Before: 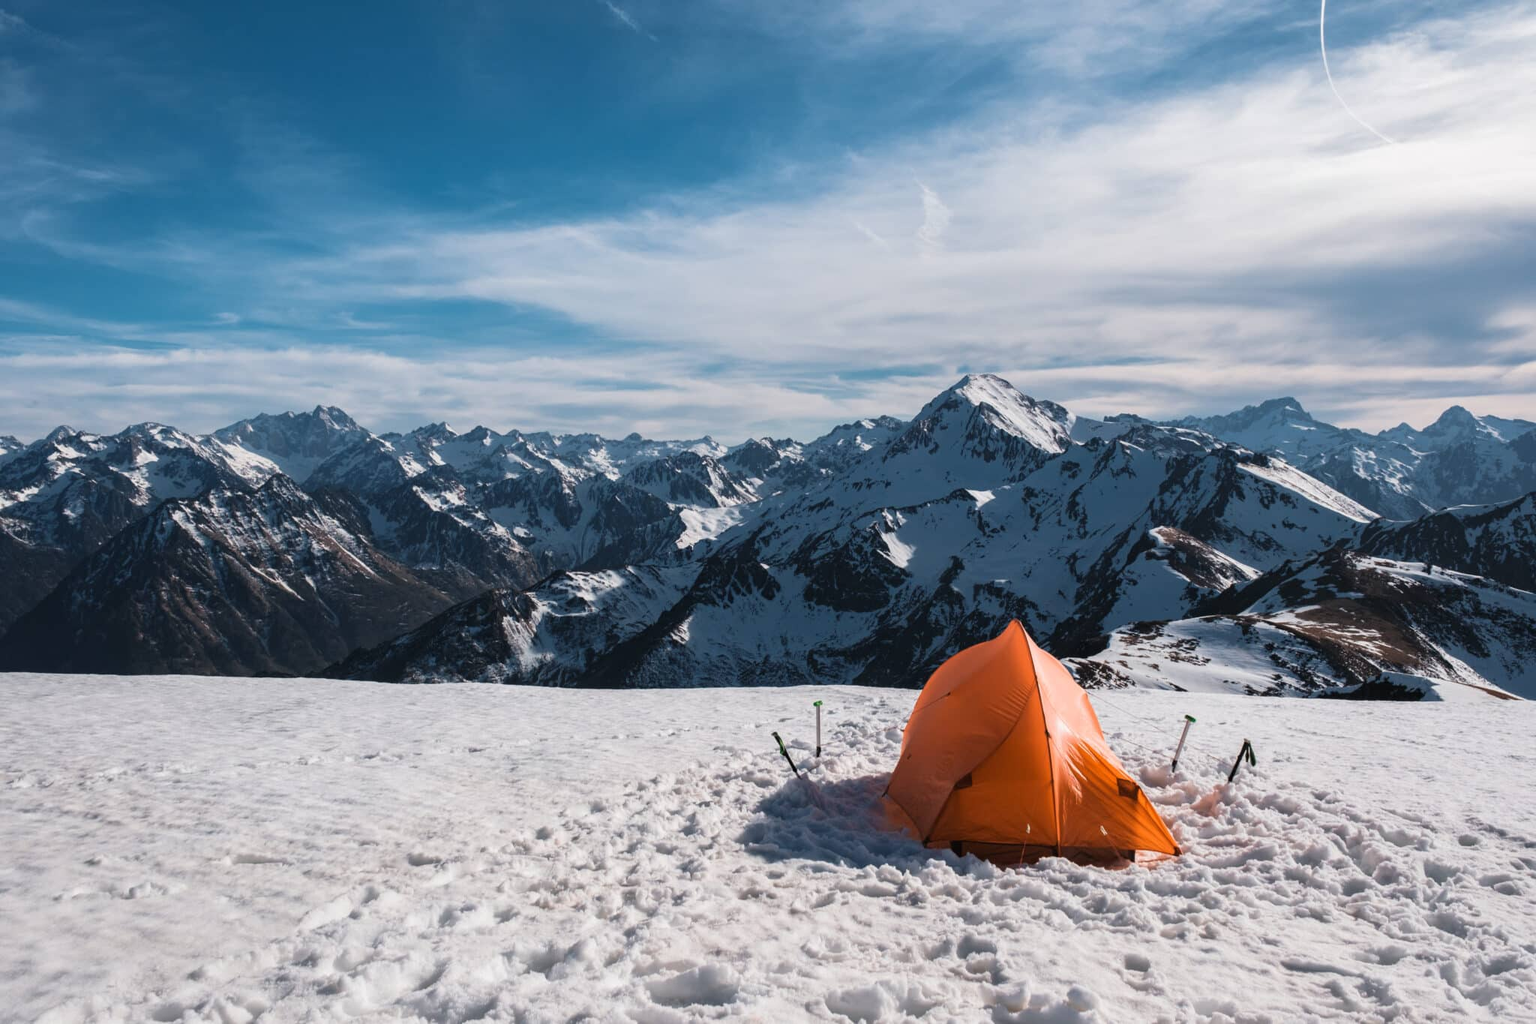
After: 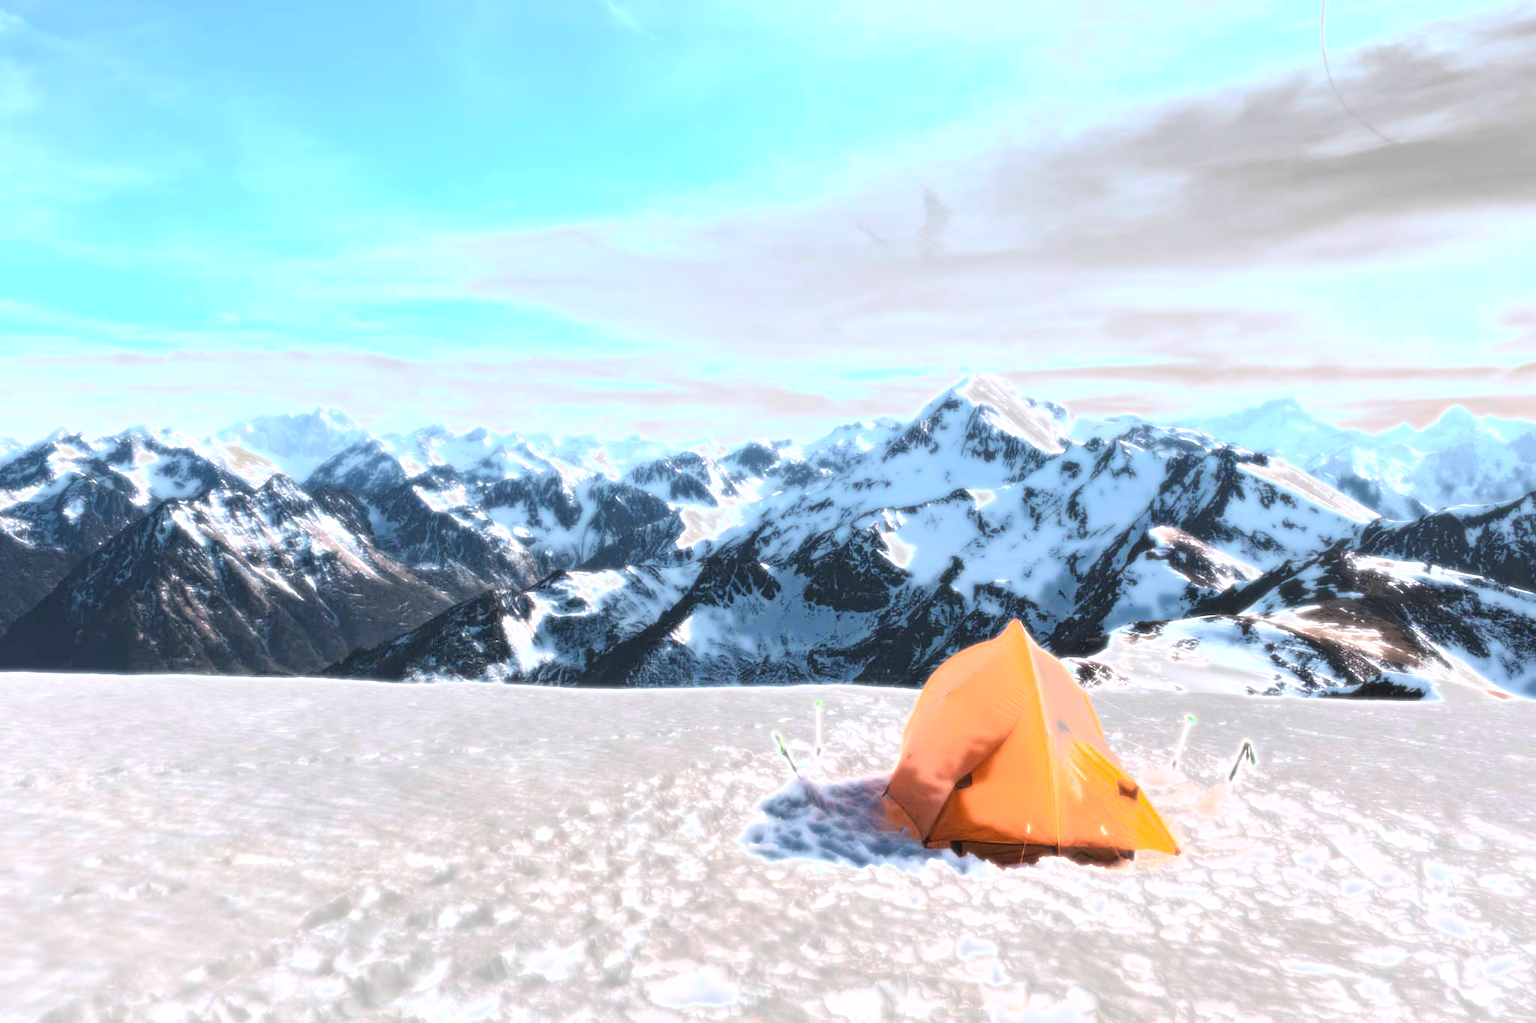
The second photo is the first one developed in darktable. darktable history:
bloom: size 0%, threshold 54.82%, strength 8.31%
exposure: black level correction 0, exposure 1.675 EV, compensate exposure bias true, compensate highlight preservation false
